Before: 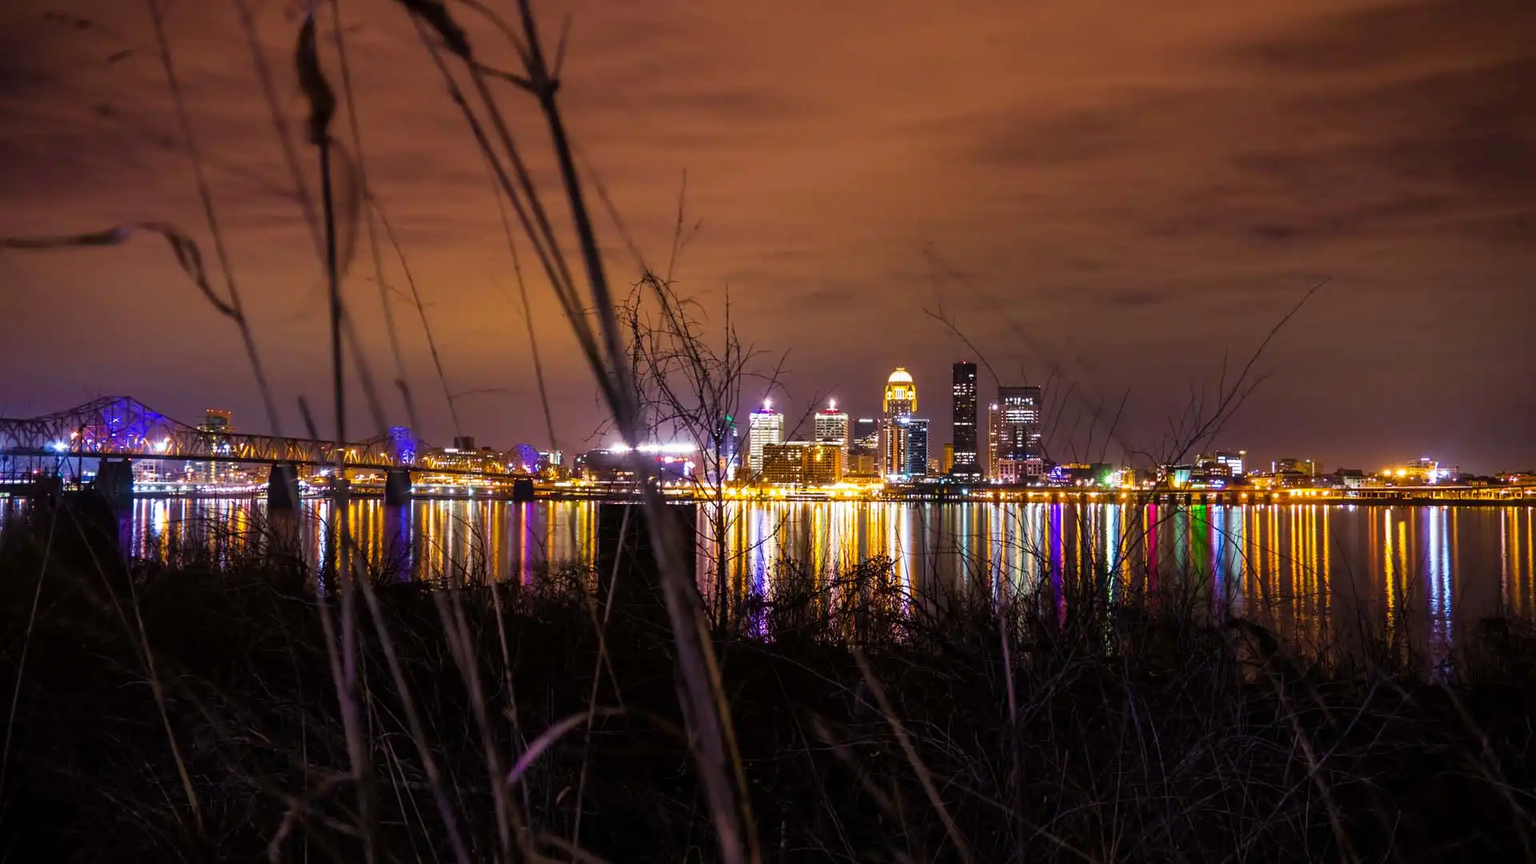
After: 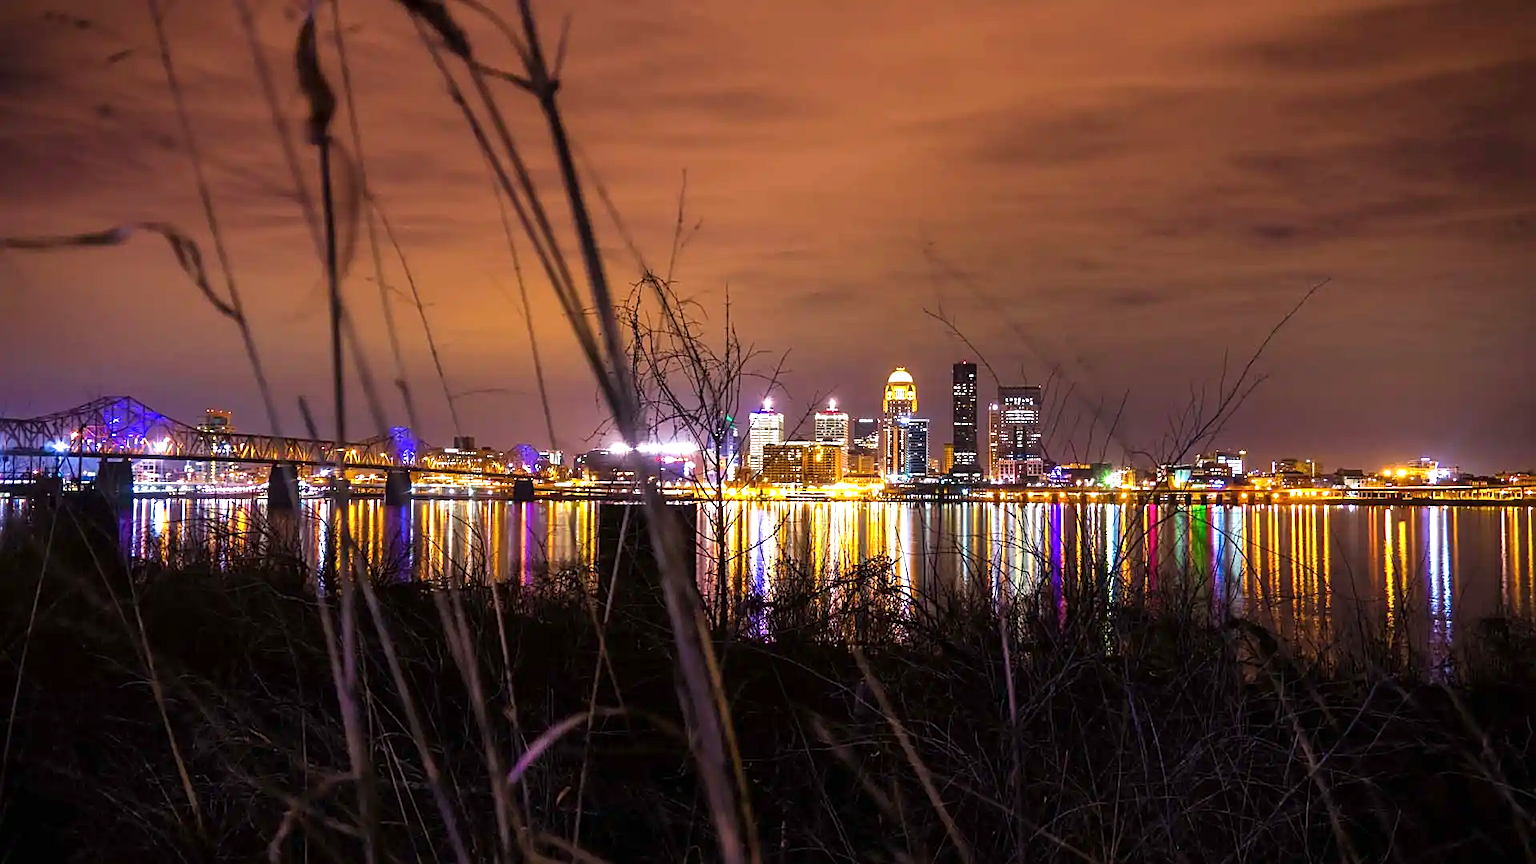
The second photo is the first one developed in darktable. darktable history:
sharpen: on, module defaults
exposure: exposure 0.608 EV, compensate highlight preservation false
